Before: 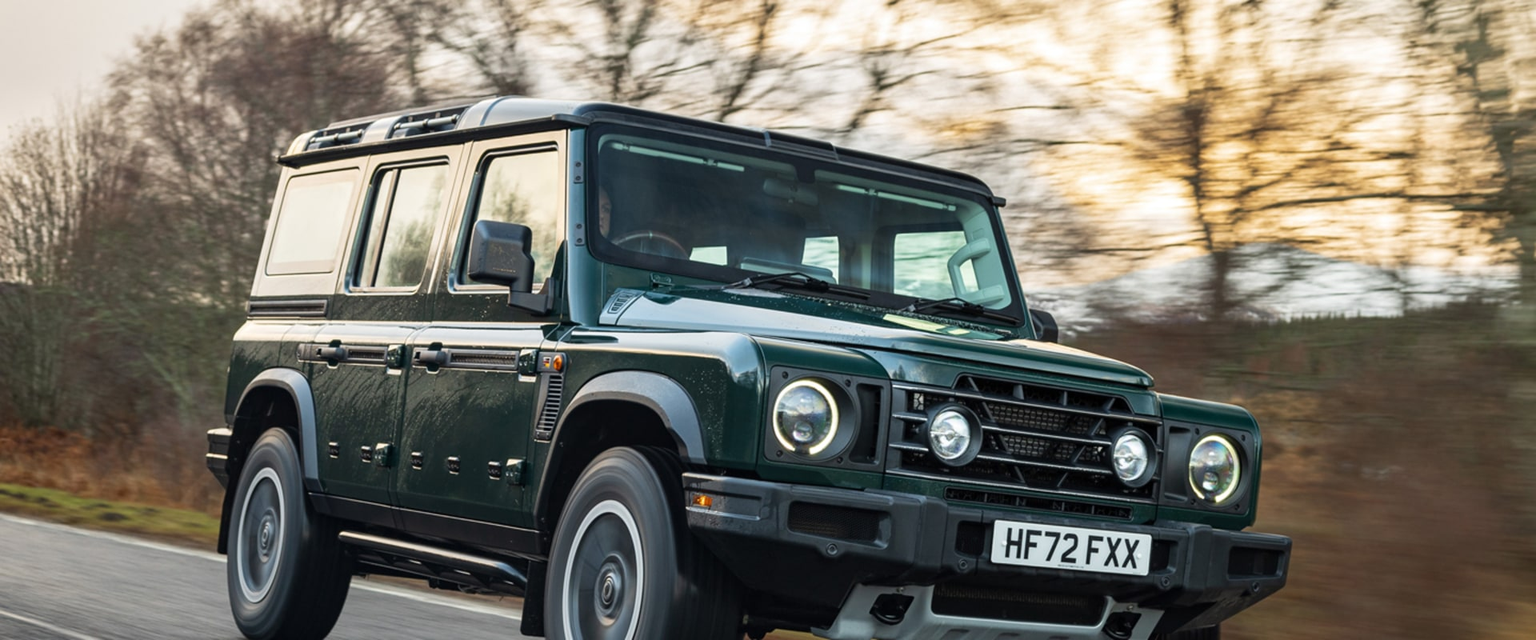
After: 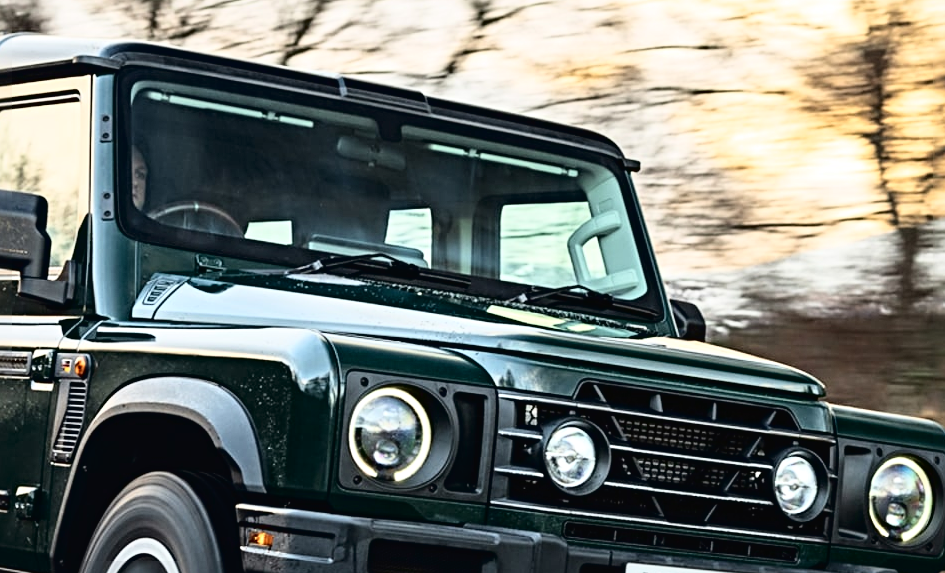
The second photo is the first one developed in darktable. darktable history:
crop: left 32.137%, top 10.932%, right 18.602%, bottom 17.412%
tone curve: curves: ch0 [(0, 0.016) (0.11, 0.039) (0.259, 0.235) (0.383, 0.437) (0.499, 0.597) (0.733, 0.867) (0.843, 0.948) (1, 1)], color space Lab, independent channels, preserve colors none
sharpen: radius 4.913
